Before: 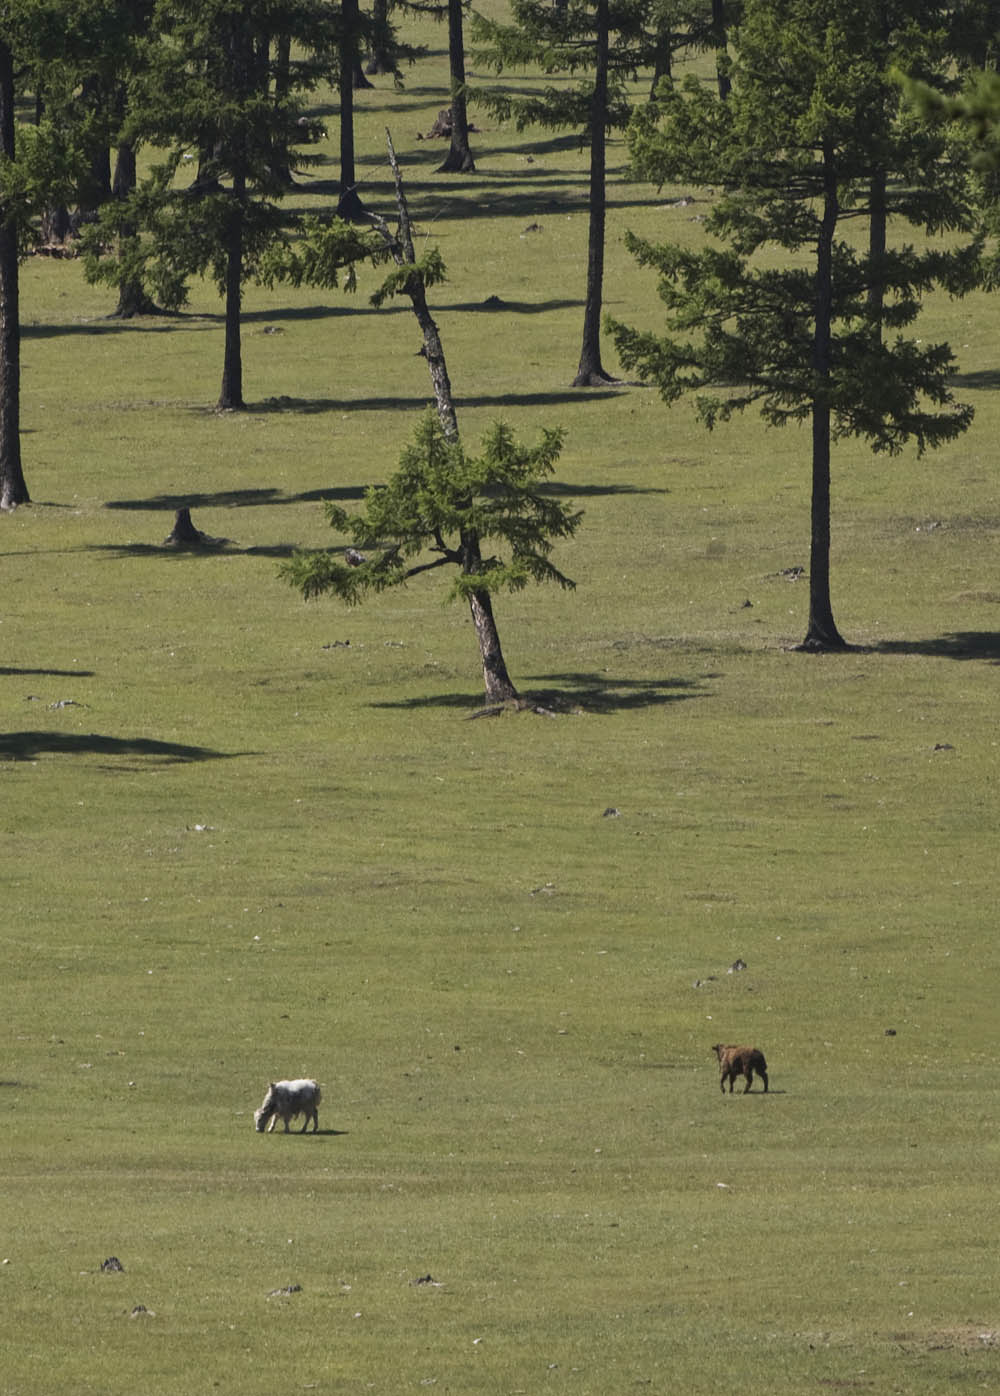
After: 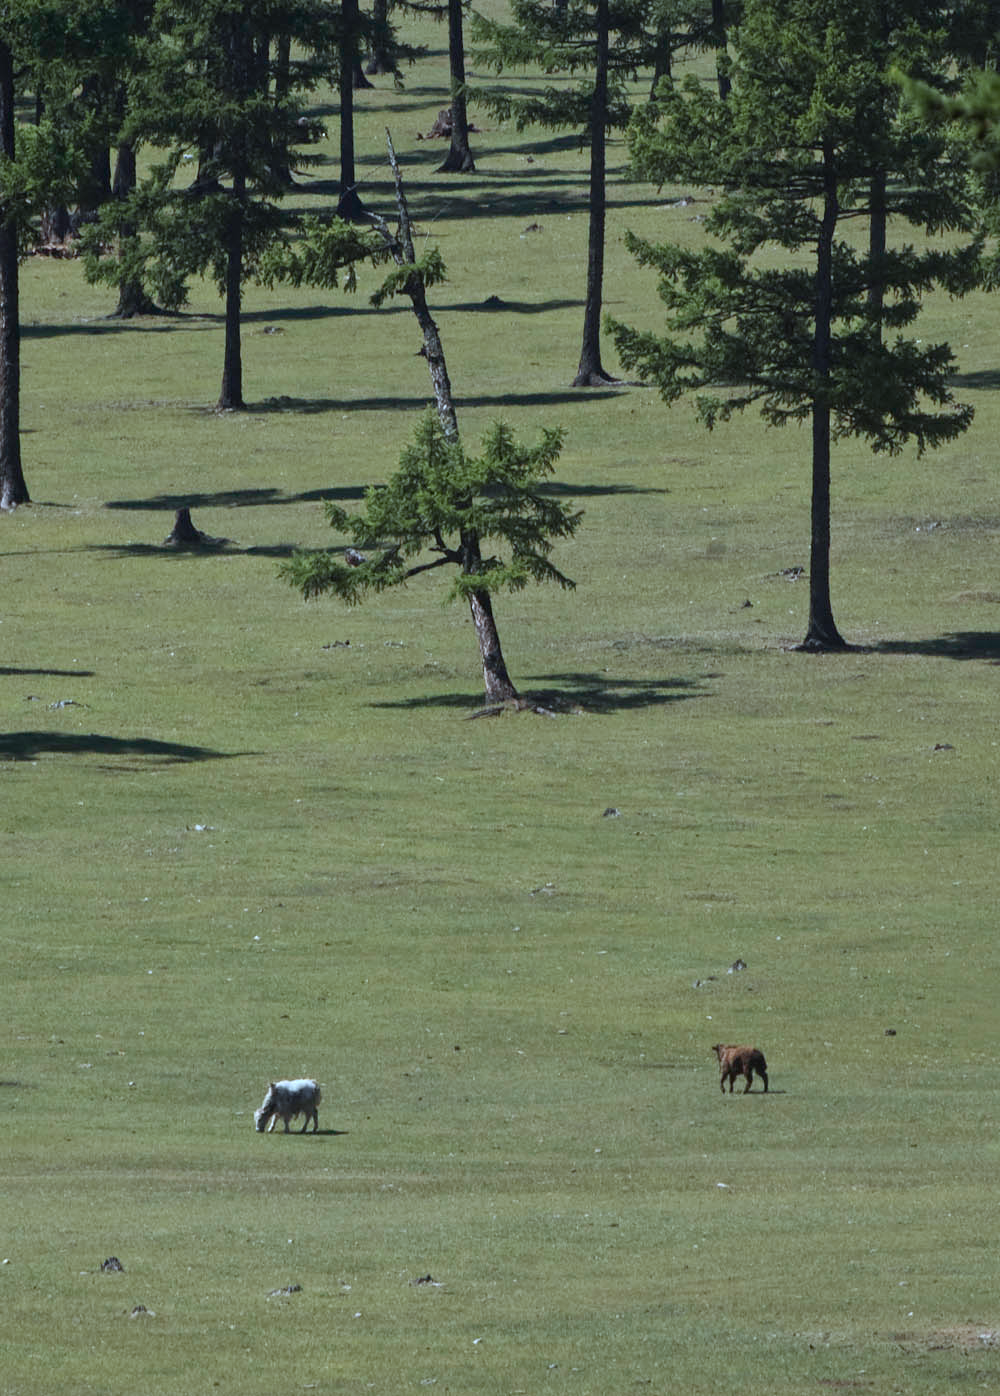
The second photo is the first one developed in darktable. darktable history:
color correction: highlights a* -10.69, highlights b* -19.19
white balance: red 1.009, blue 1.027
